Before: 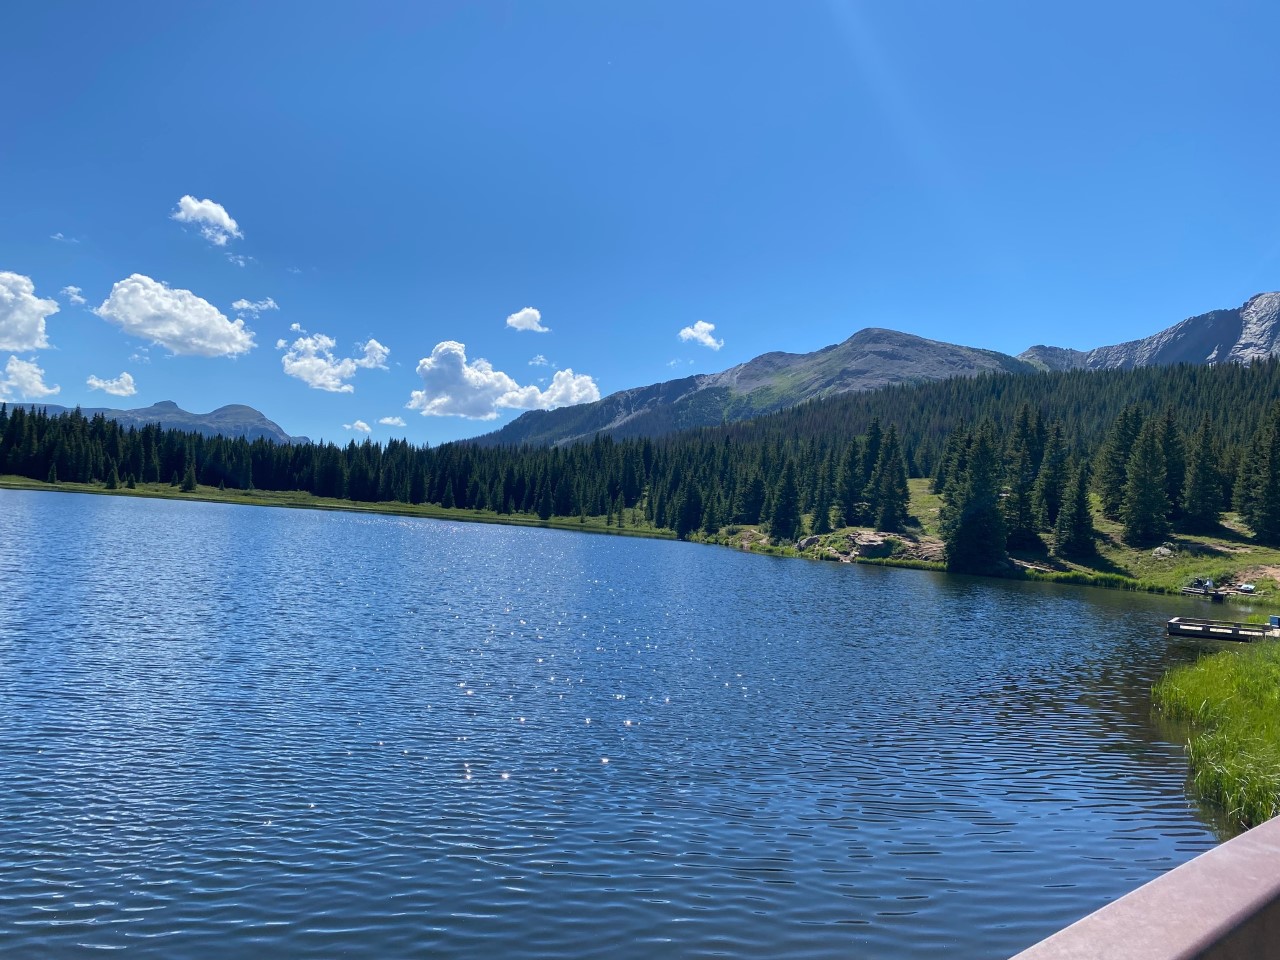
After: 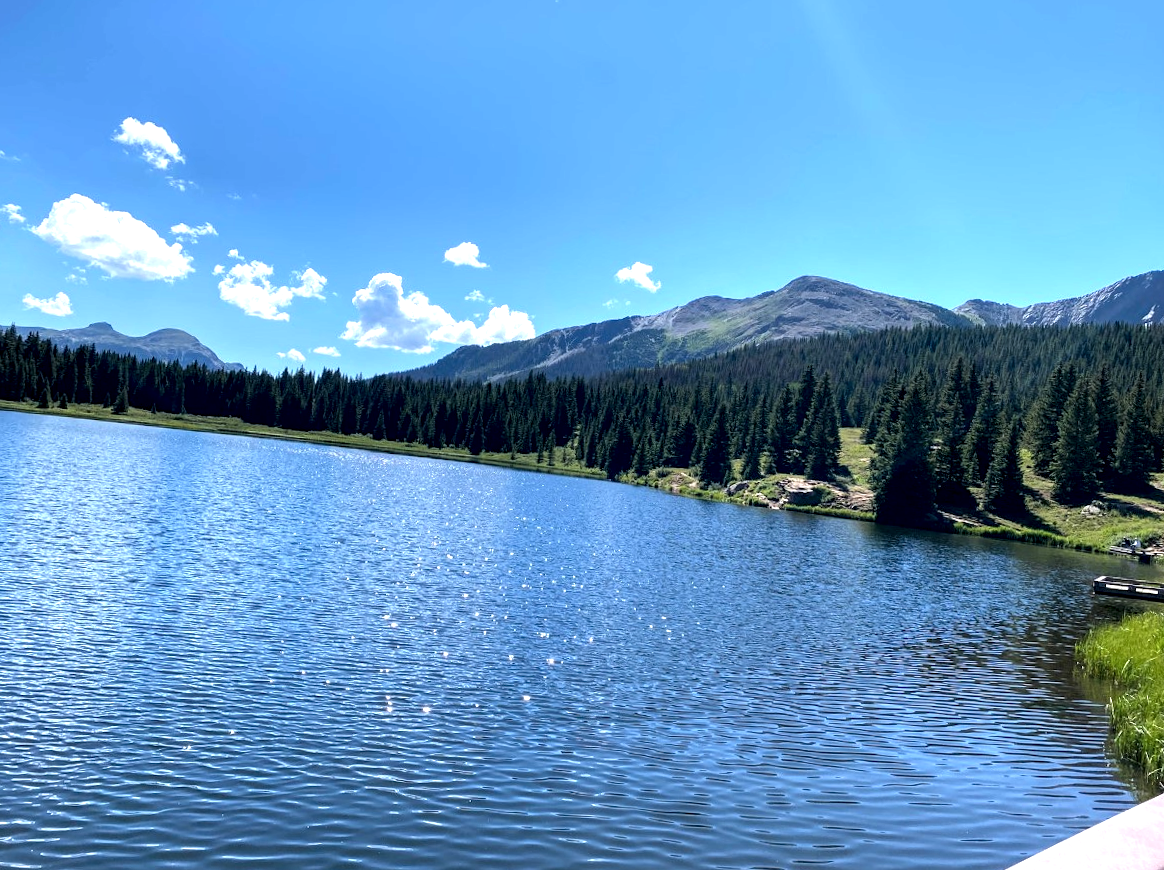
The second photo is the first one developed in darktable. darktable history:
local contrast: detail 135%, midtone range 0.749
crop and rotate: angle -2.13°, left 3.146%, top 4.227%, right 1.448%, bottom 0.698%
tone equalizer: -8 EV -0.721 EV, -7 EV -0.672 EV, -6 EV -0.577 EV, -5 EV -0.388 EV, -3 EV 0.379 EV, -2 EV 0.6 EV, -1 EV 0.676 EV, +0 EV 0.749 EV
